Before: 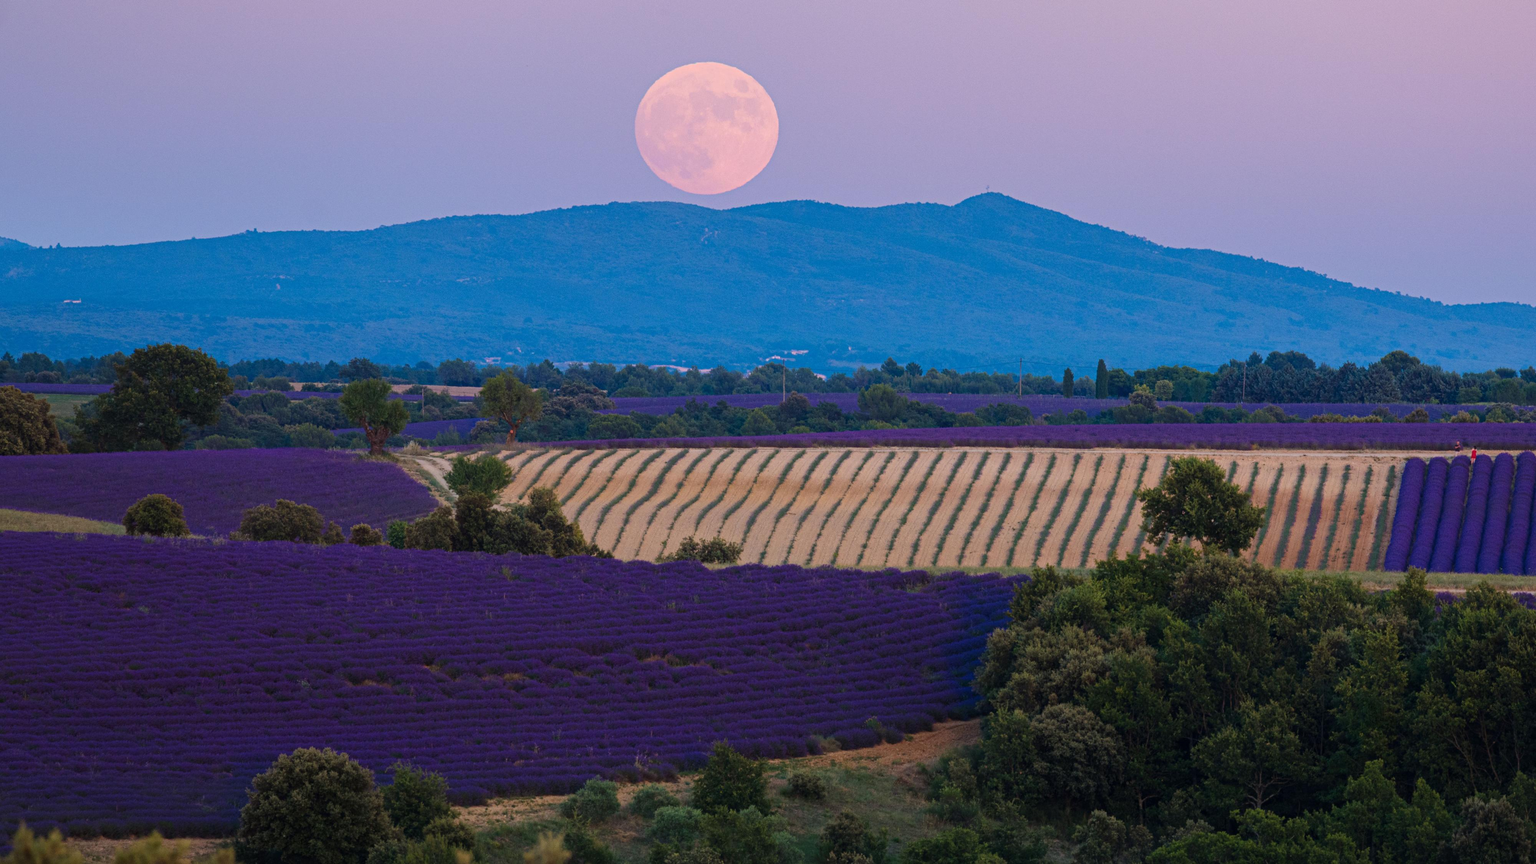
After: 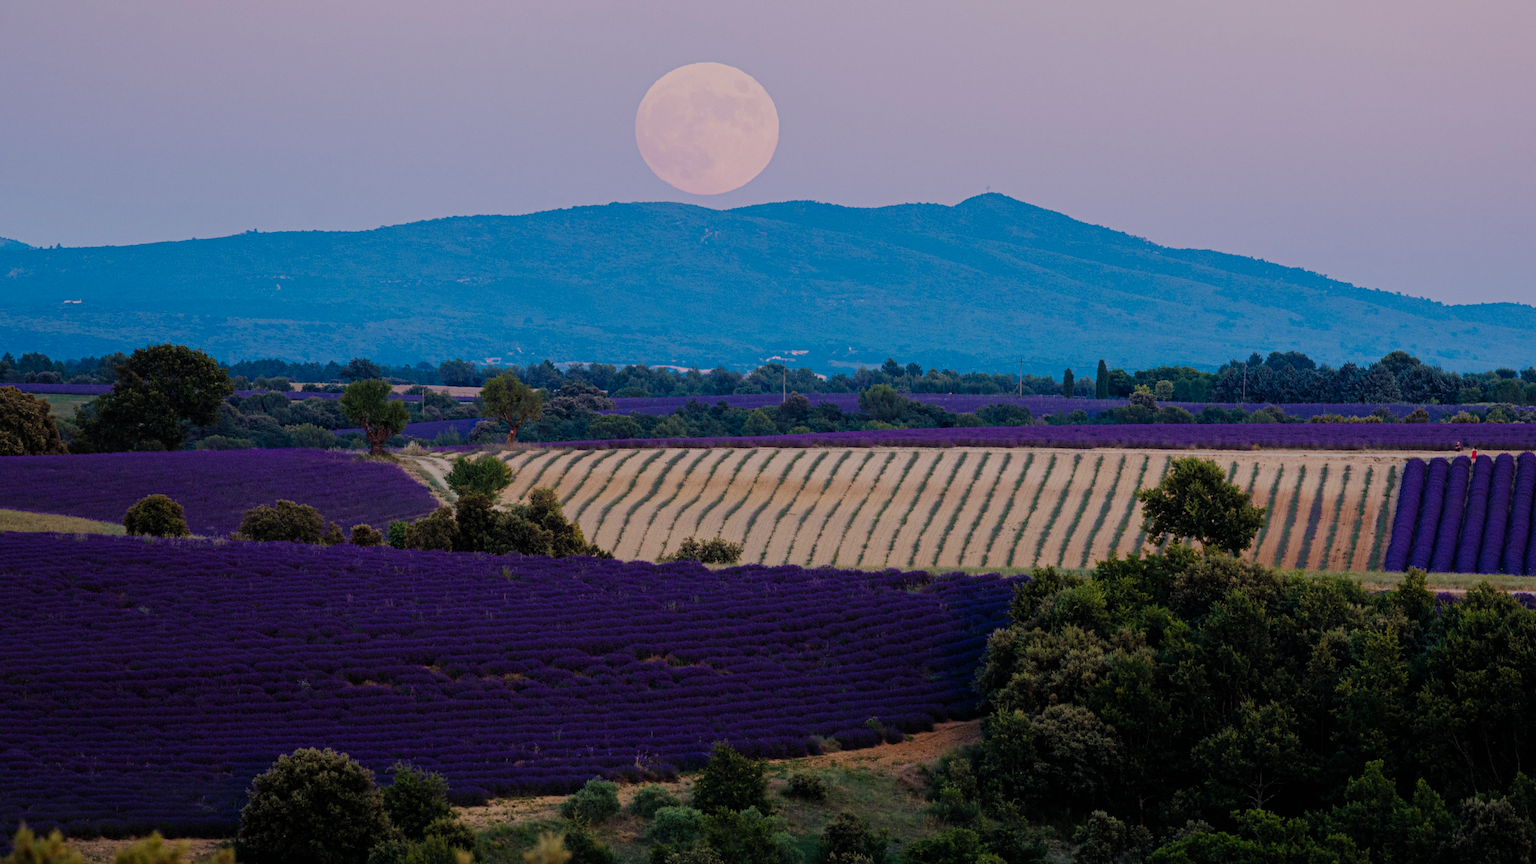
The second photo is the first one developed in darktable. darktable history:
filmic rgb: black relative exposure -7.15 EV, white relative exposure 5.38 EV, hardness 3.02, preserve chrominance no, color science v4 (2020)
